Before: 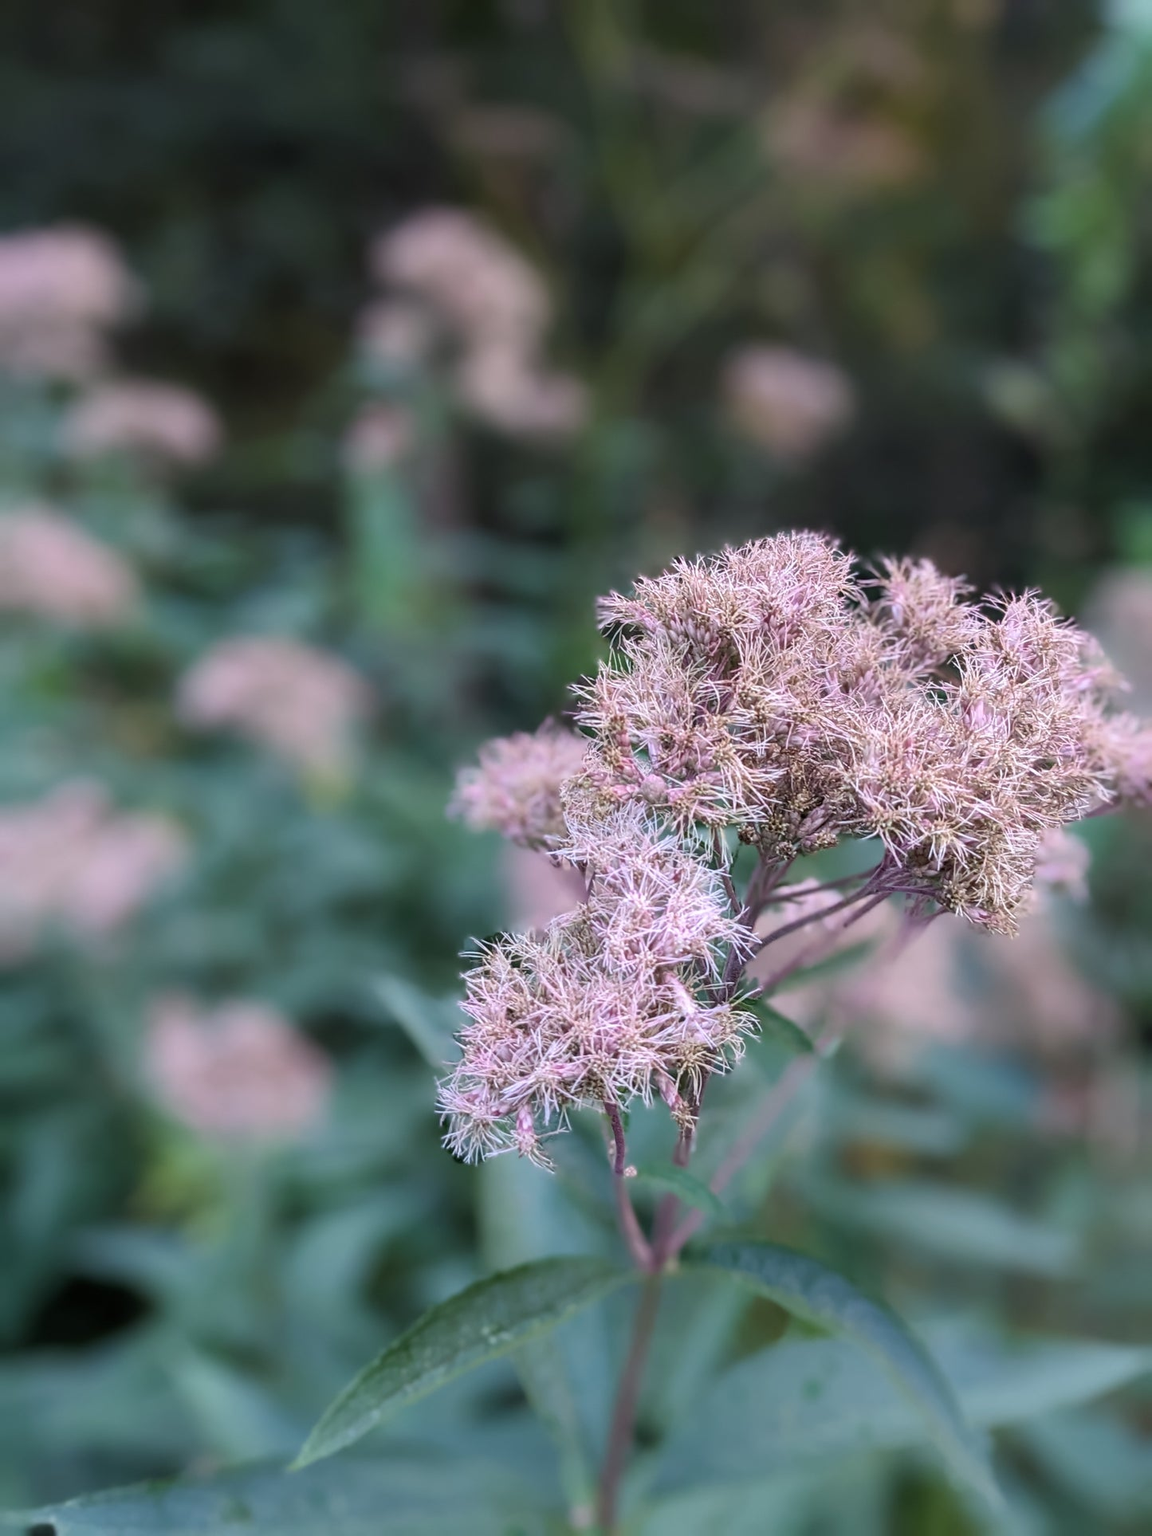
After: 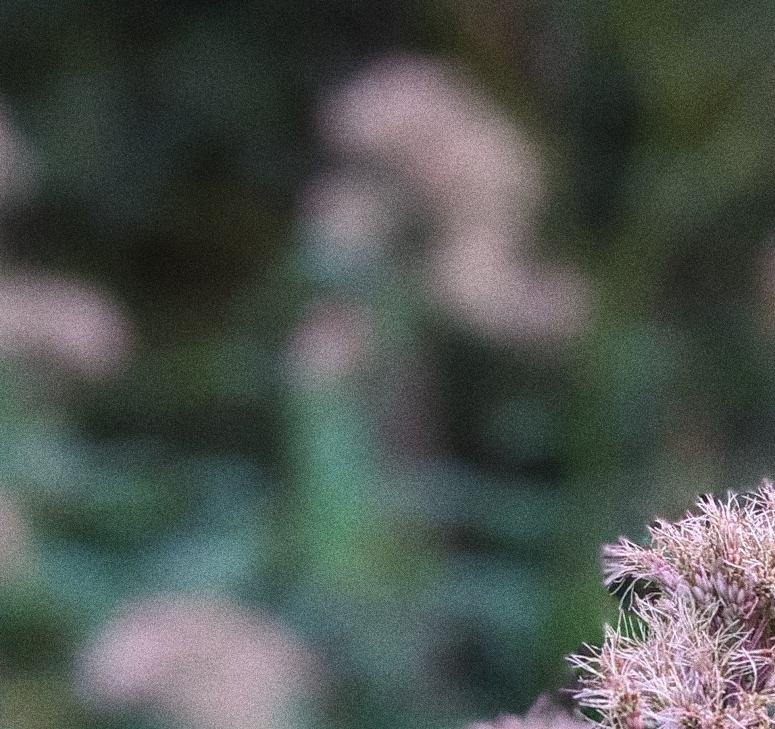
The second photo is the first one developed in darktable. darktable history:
crop: left 10.121%, top 10.631%, right 36.218%, bottom 51.526%
grain: coarseness 14.49 ISO, strength 48.04%, mid-tones bias 35%
